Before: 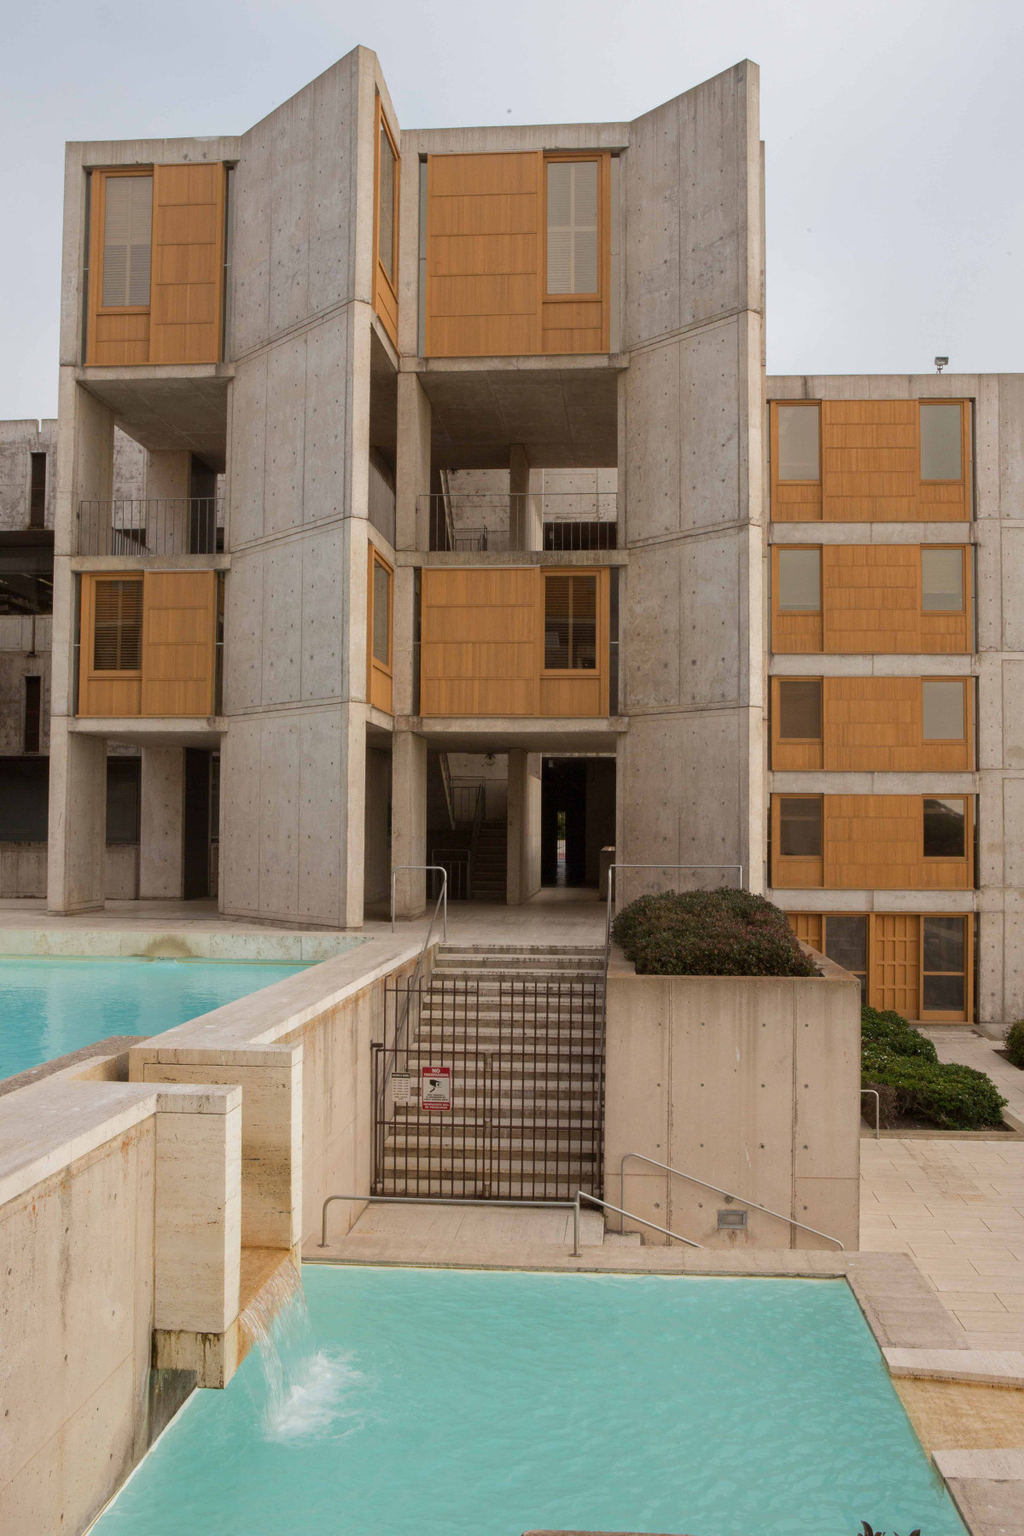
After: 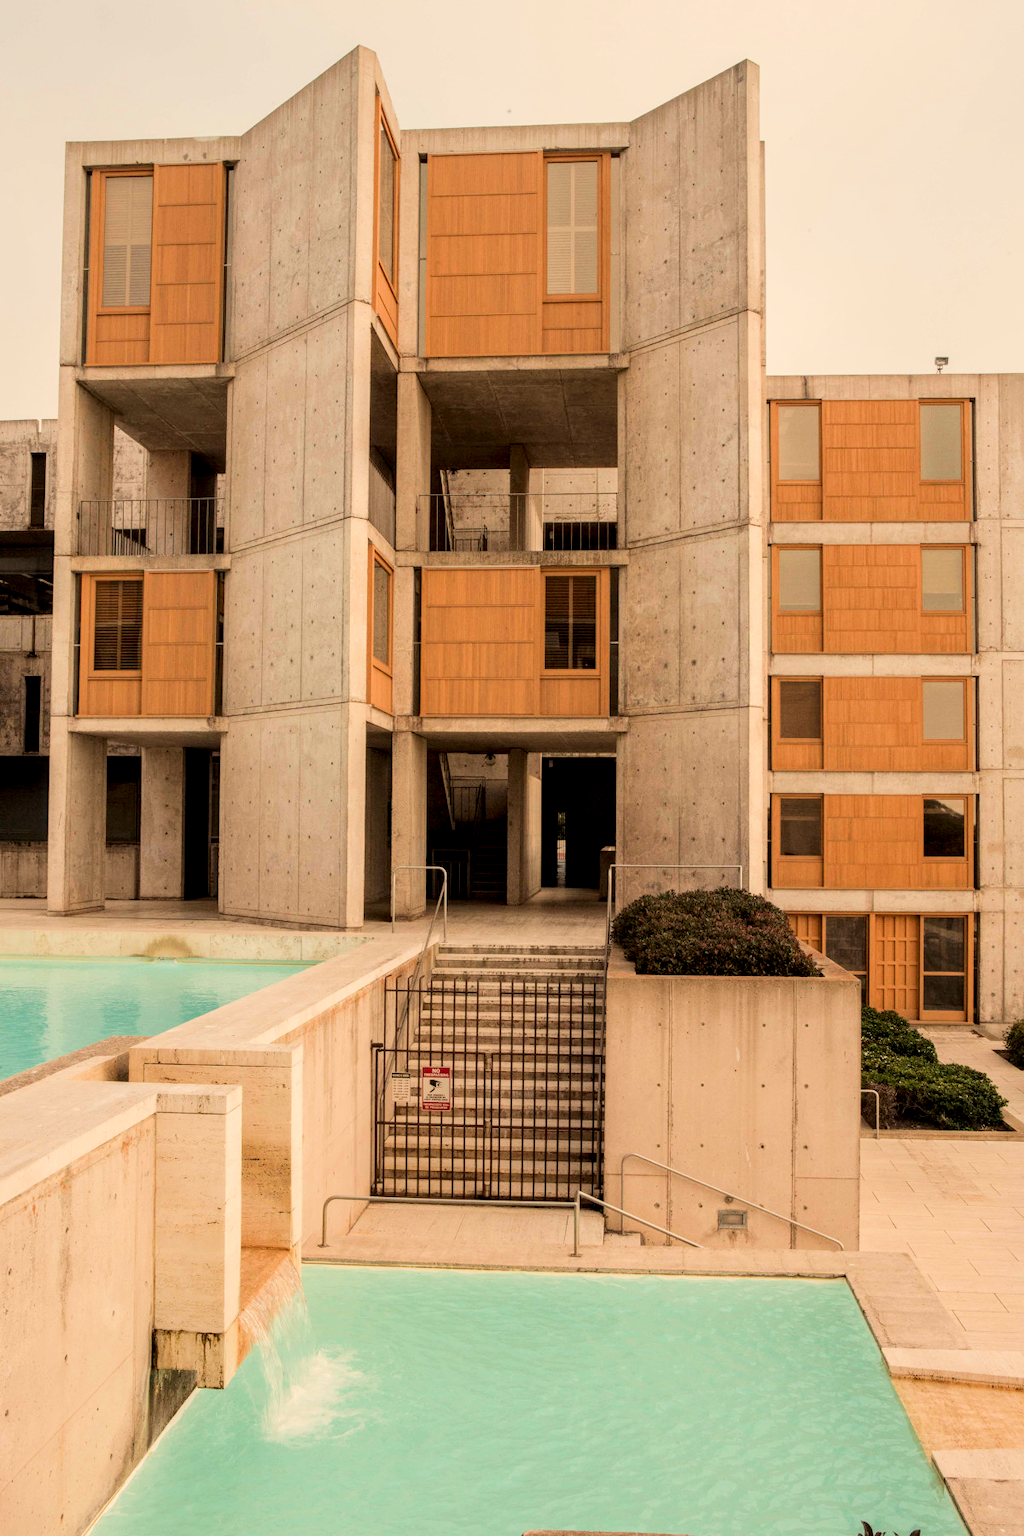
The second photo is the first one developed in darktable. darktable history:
local contrast: highlights 40%, shadows 60%, detail 136%, midtone range 0.514
white balance: red 1.138, green 0.996, blue 0.812
exposure: exposure 0.661 EV, compensate highlight preservation false
filmic rgb: black relative exposure -7.5 EV, white relative exposure 5 EV, hardness 3.31, contrast 1.3, contrast in shadows safe
